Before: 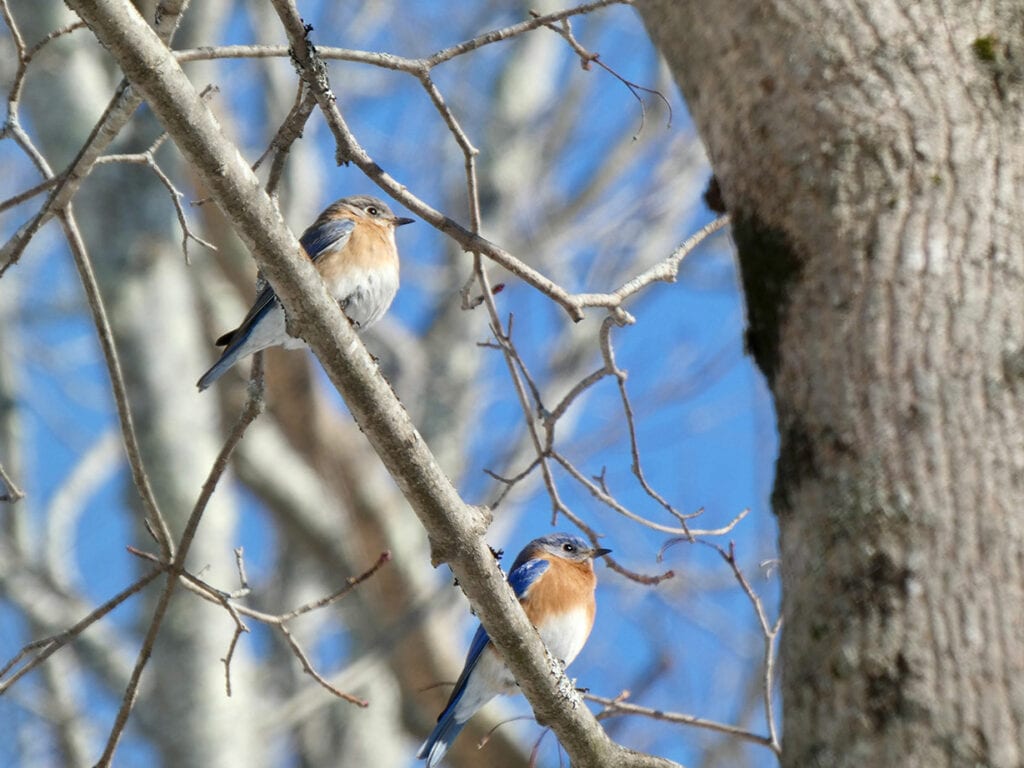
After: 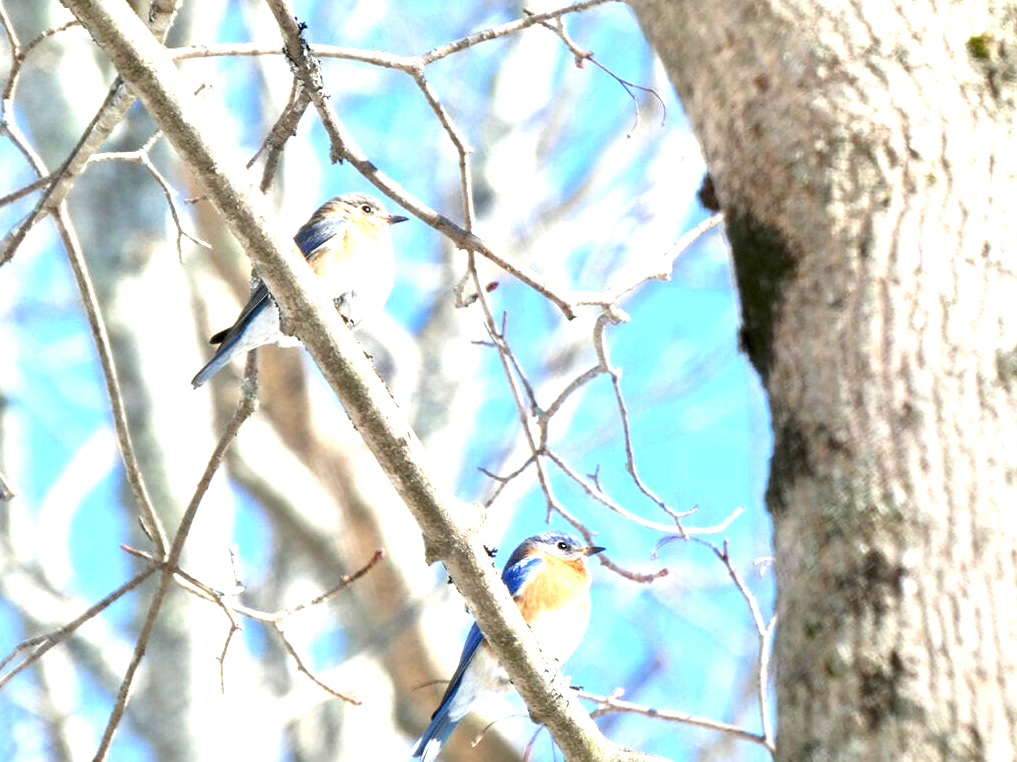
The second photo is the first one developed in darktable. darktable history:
crop and rotate: left 0.615%, top 0.293%, bottom 0.362%
exposure: black level correction 0.001, exposure 1.637 EV, compensate exposure bias true, compensate highlight preservation false
